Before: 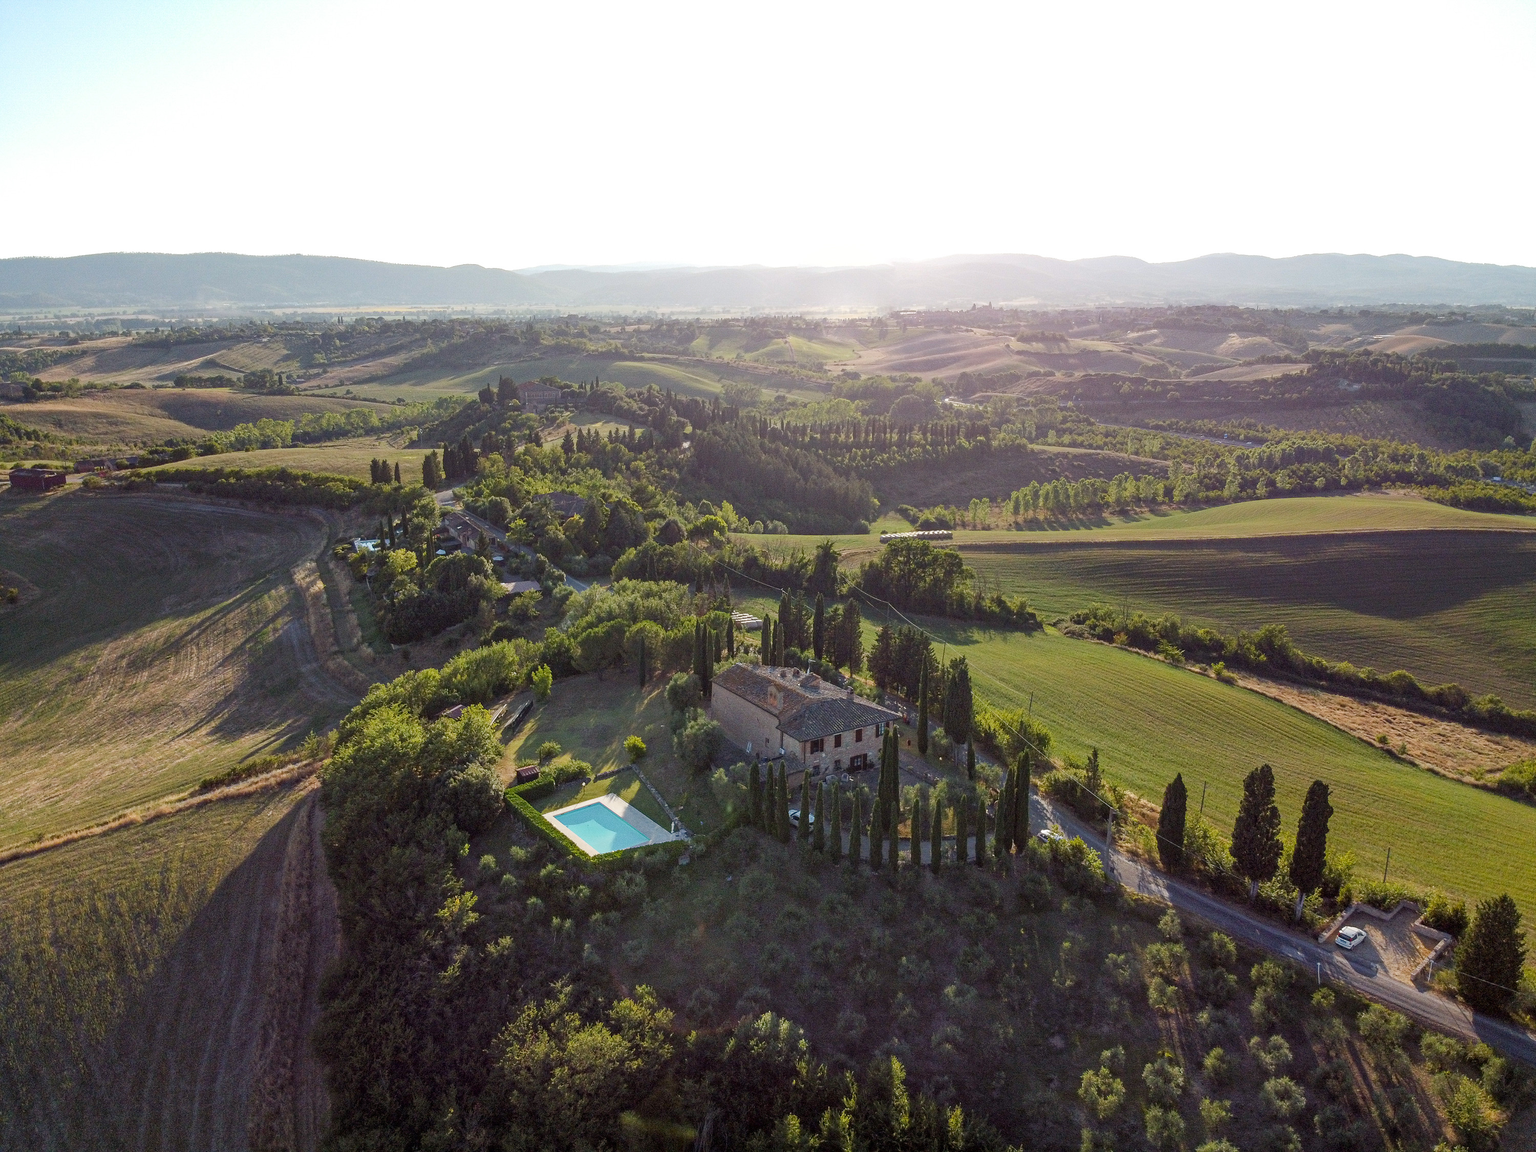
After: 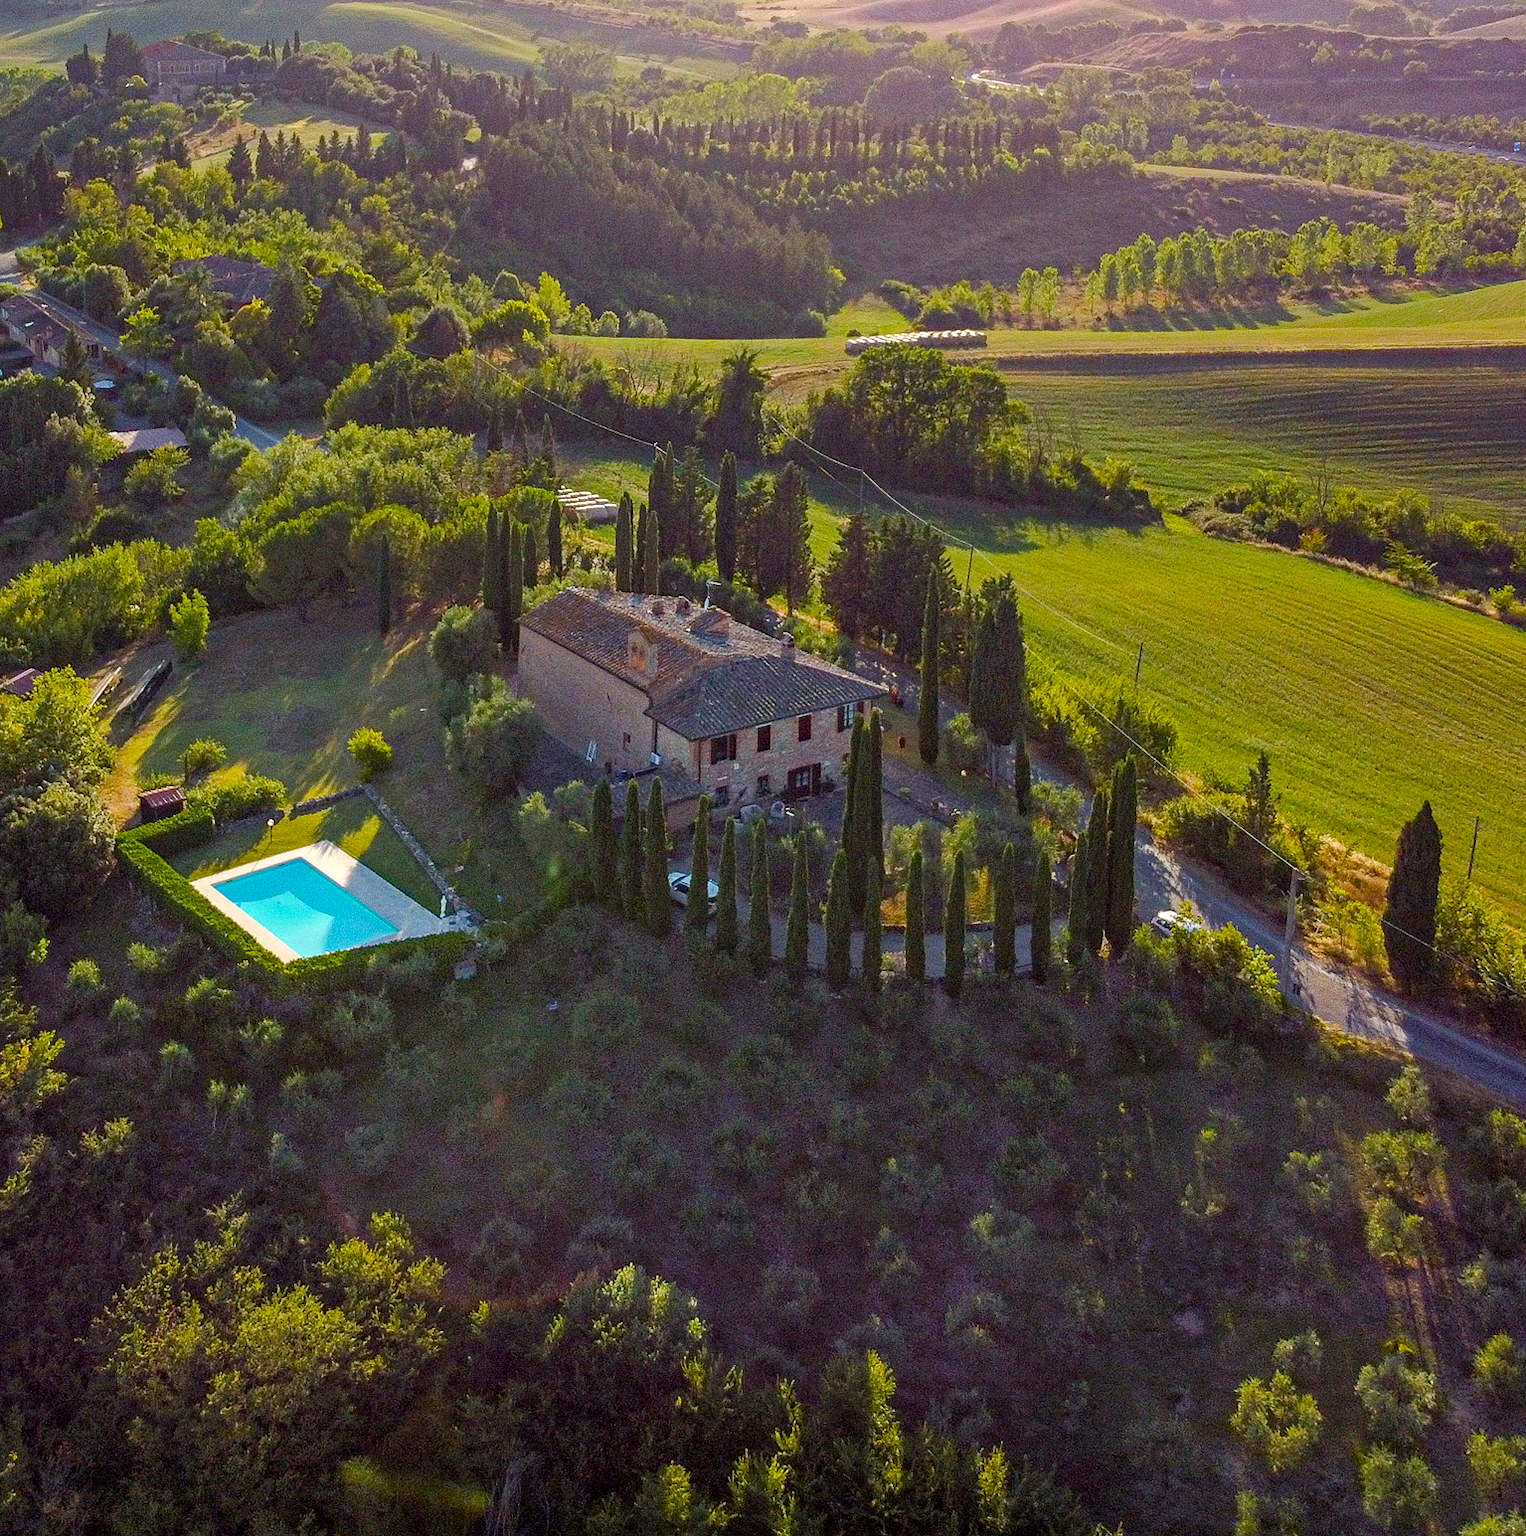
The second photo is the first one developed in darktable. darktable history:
crop and rotate: left 28.957%, top 31.313%, right 19.863%
exposure: exposure 0.203 EV, compensate exposure bias true, compensate highlight preservation false
haze removal: compatibility mode true, adaptive false
color balance rgb: linear chroma grading › global chroma 14.366%, perceptual saturation grading › global saturation 19.337%, global vibrance 20%
